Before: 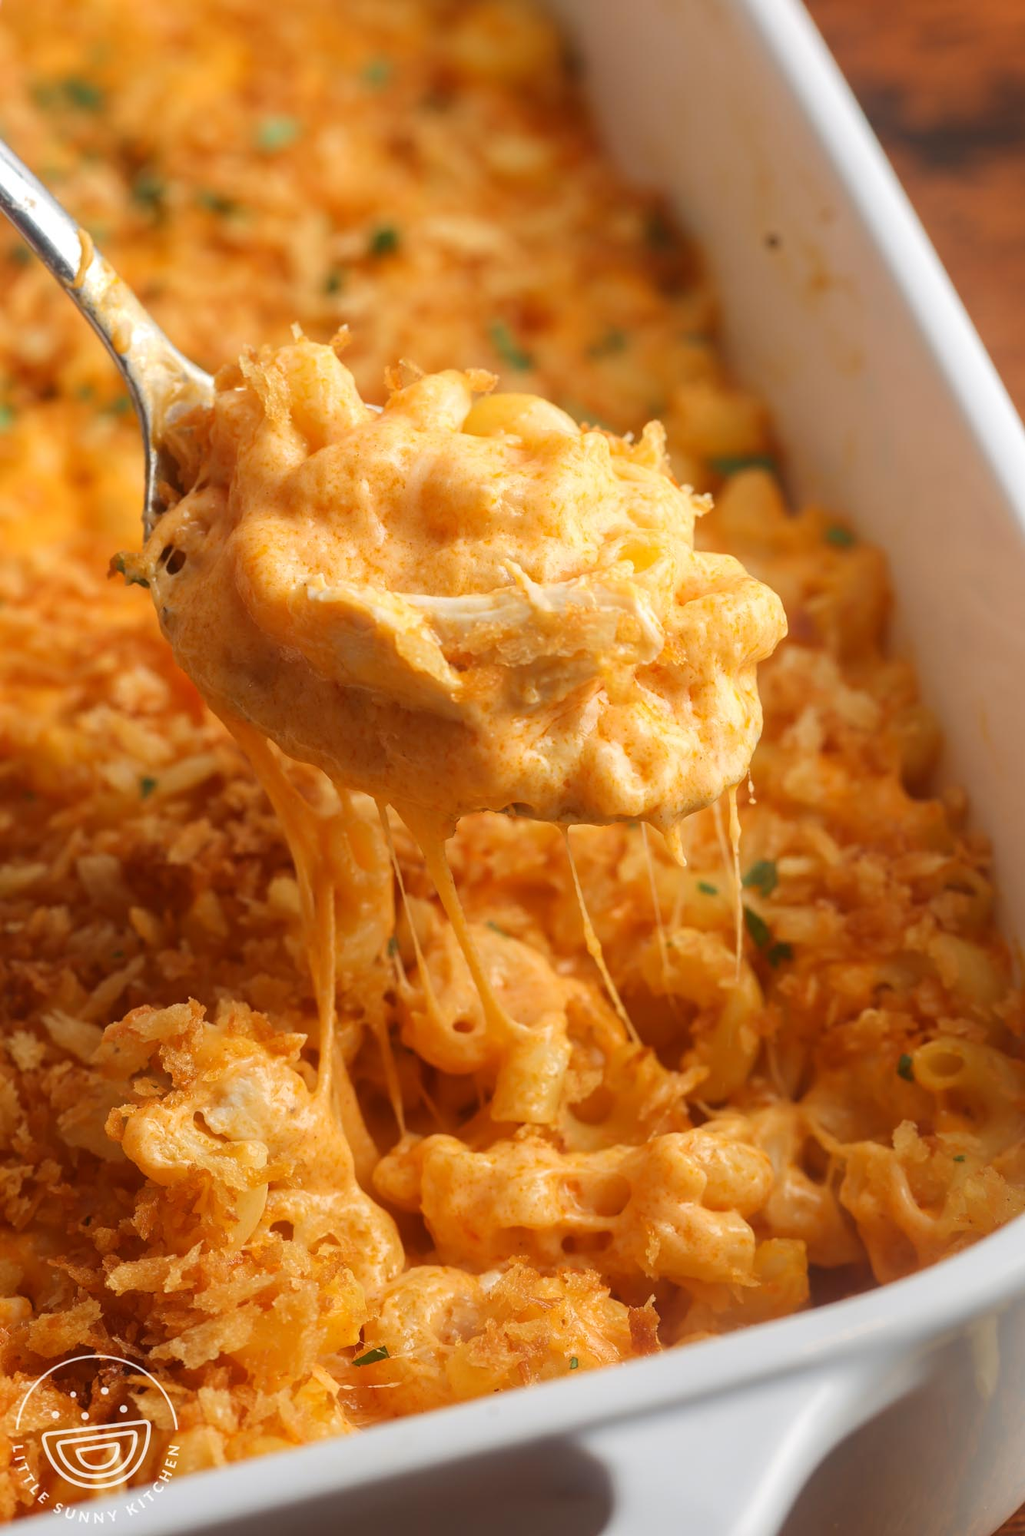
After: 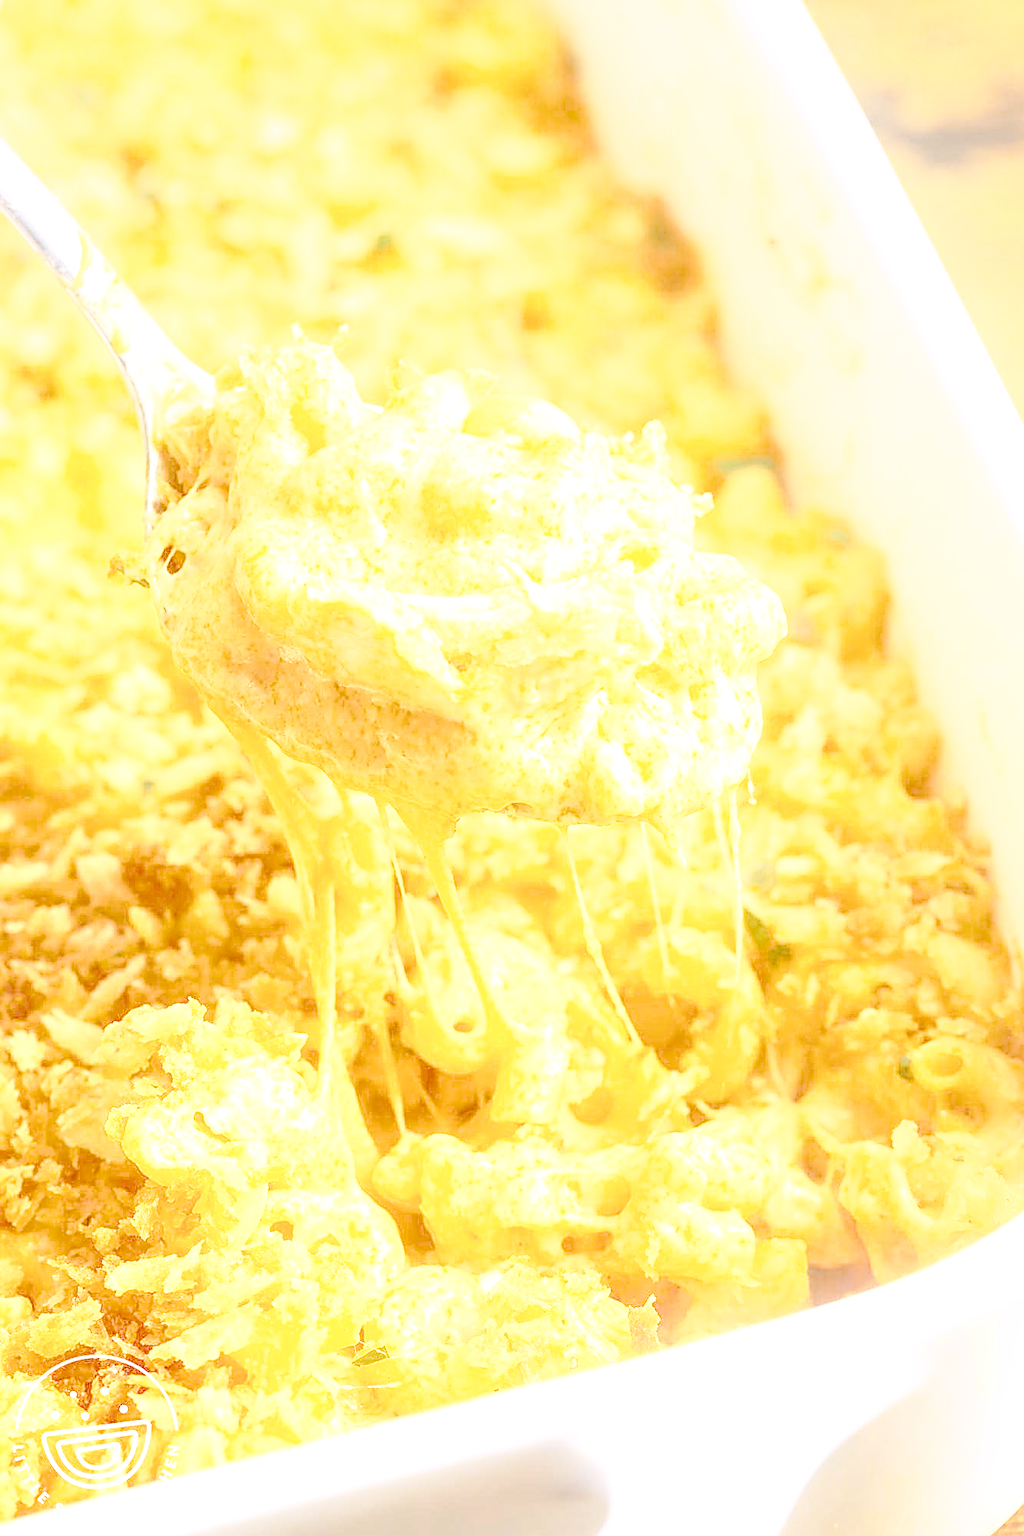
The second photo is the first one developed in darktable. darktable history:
sharpen: on, module defaults
color look up table: target L [98.57, 85.81, 79.82, 79.72, 69.87, 48.05, 68.42, 64.48, 62.2, 59.8, 61.14, 40.08, 34.65, 25.8, 23.85, 200.63, 85.99, 84.7, 71.01, 65.71, 62.3, 56.52, 45.88, 55.14, 40.89, 37.01, 44.1, 36.73, 9.656, 84.34, 78.84, 71.88, 64.6, 64.2, 58.34, 61.4, 60.38, 43.56, 44.09, 48.69, 39.88, 36.13, 17.58, 15.52, 85.39, 77.92, 64.11, 49.94, 32.15], target a [8.461, -1.946, -2.742, -38, -49.1, -37.81, -24.89, -41.56, -43.72, -9.313, -5.421, -28.82, -24.18, -1.401, -12.45, 0, 2.078, 9.747, 9.09, 10.66, 51.7, 68.37, 52.66, 53.24, 27.67, 4.317, 52.12, 33.44, 17.64, 13.38, 28.34, 19.61, 63.43, 68.46, 2.102, -13.69, 9.889, 25.35, 9.27, 54.35, 41.03, 28.68, 5.355, 15.83, -10.74, -40.11, -24.41, -22.19, 5.717], target b [1.604, 24.42, 60.41, -35.05, -7.43, 35.93, -4.636, 45.58, 1.016, 51.07, 20.21, 26.05, 24.12, 21.01, 3.25, 0, 42.6, 21.39, 60.51, 48.89, 20.81, -5.45, 28.44, 0.613, 4.967, 14.39, 25.54, 31.15, 17.31, -27.35, -12.15, -43.11, -31.97, -46.73, -10.78, -59.07, -59.83, -31.69, -65.94, -63.76, -44.75, -78.4, -3.911, -28.73, -26.95, -38.61, -50.22, -18.91, -38.35], num patches 49
tone curve: curves: ch0 [(0, 0) (0.003, 0) (0.011, 0.001) (0.025, 0.003) (0.044, 0.005) (0.069, 0.012) (0.1, 0.023) (0.136, 0.039) (0.177, 0.088) (0.224, 0.15) (0.277, 0.24) (0.335, 0.337) (0.399, 0.437) (0.468, 0.535) (0.543, 0.629) (0.623, 0.71) (0.709, 0.782) (0.801, 0.856) (0.898, 0.94) (1, 1)], preserve colors none
exposure: exposure 0.661 EV, compensate highlight preservation false
local contrast: highlights 66%, shadows 33%, detail 166%, midtone range 0.2
contrast brightness saturation: contrast 0.4, brightness 0.05, saturation 0.25
